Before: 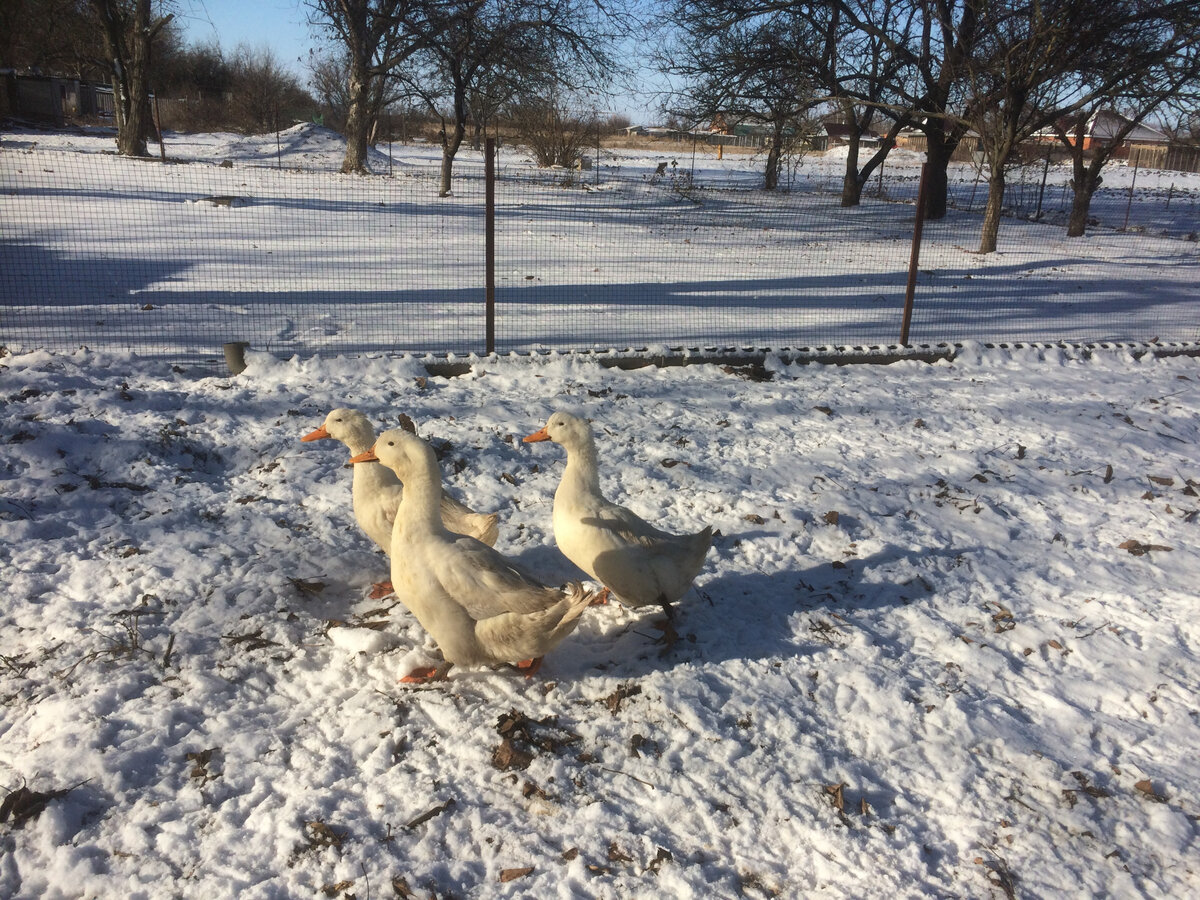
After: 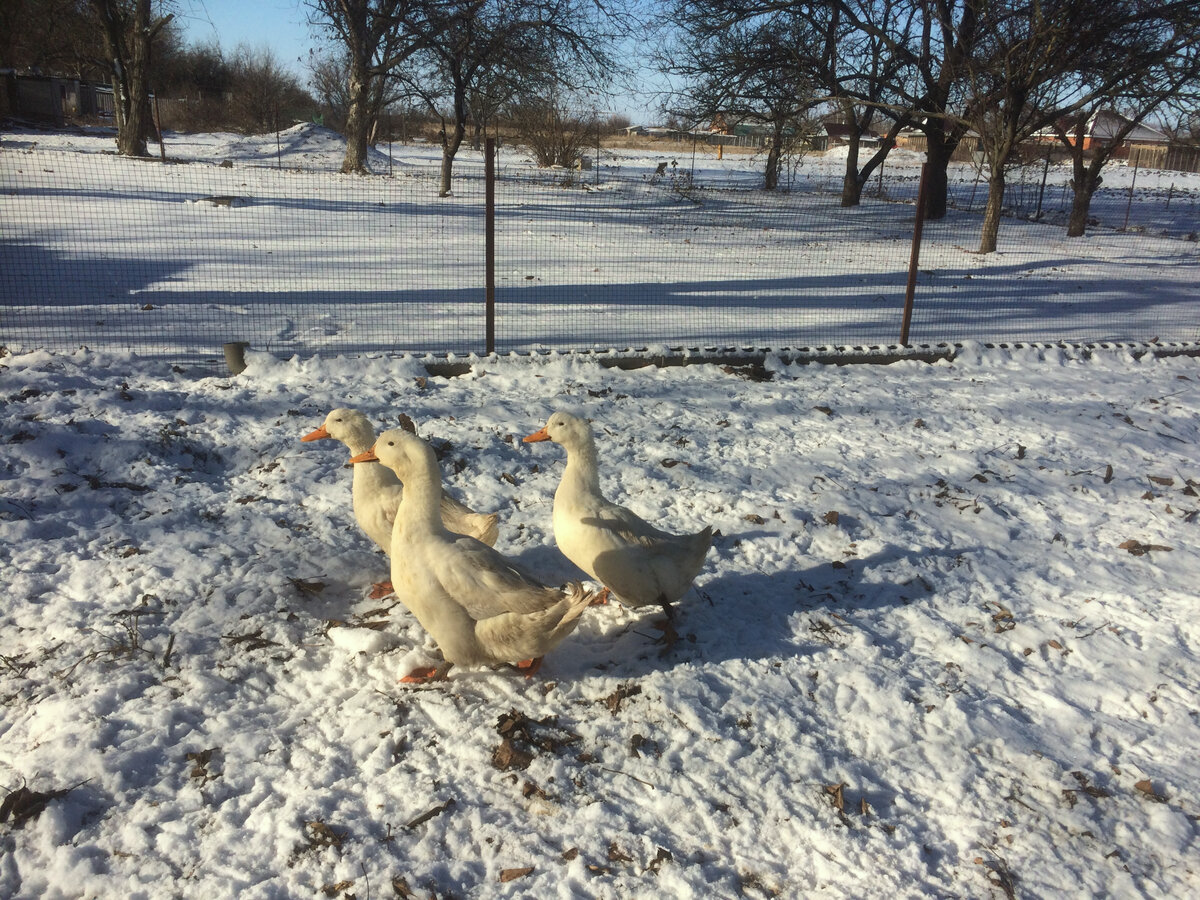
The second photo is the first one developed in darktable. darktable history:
color correction: highlights a* -2.66, highlights b* 2.35
